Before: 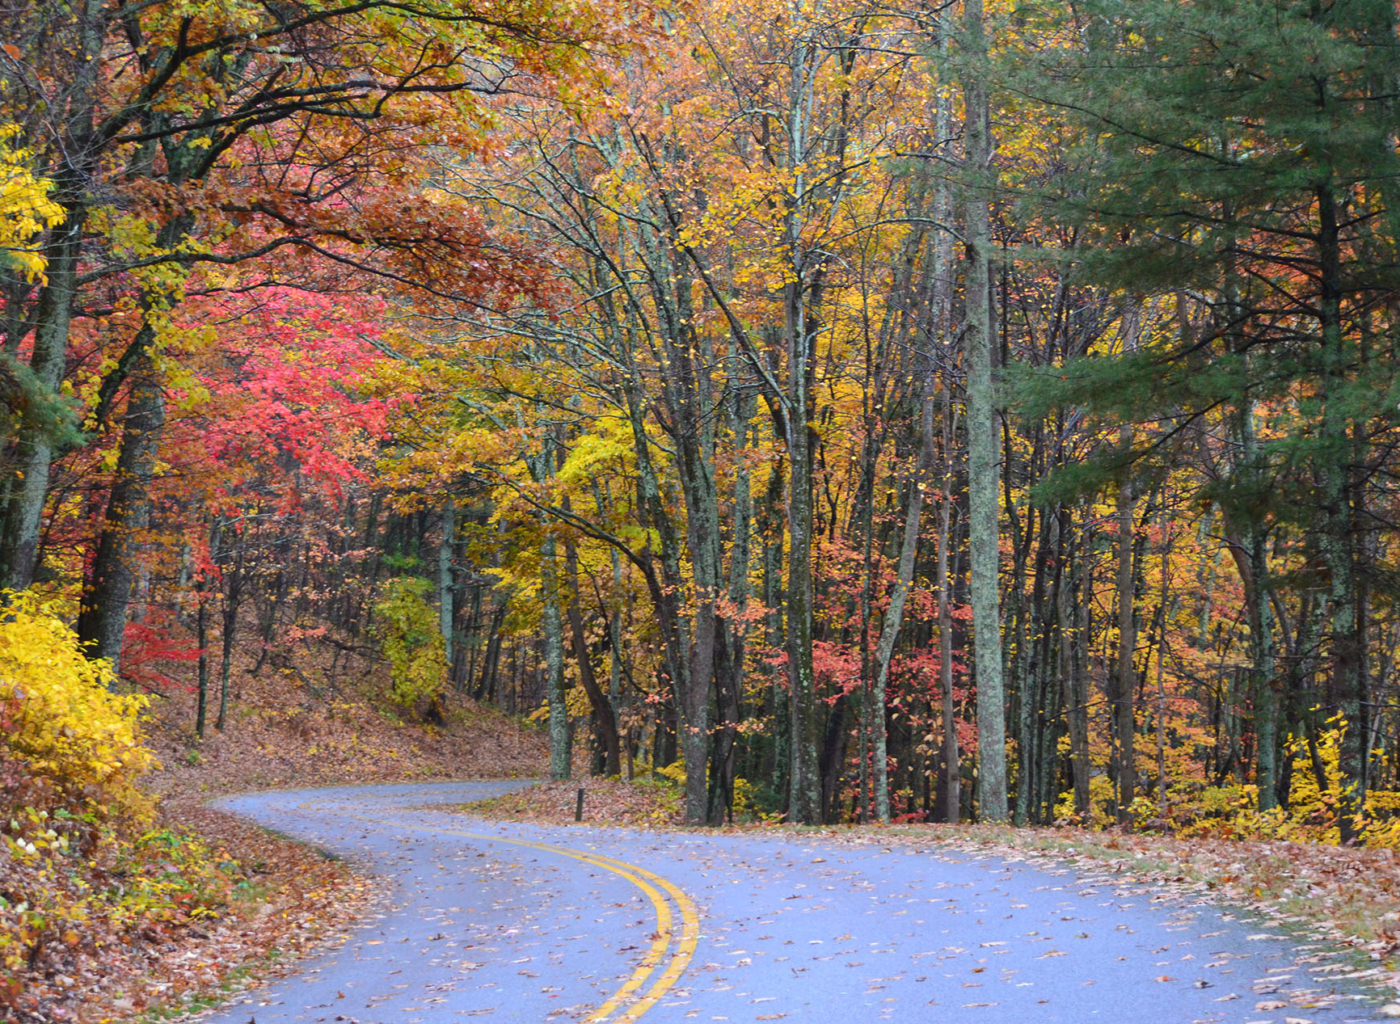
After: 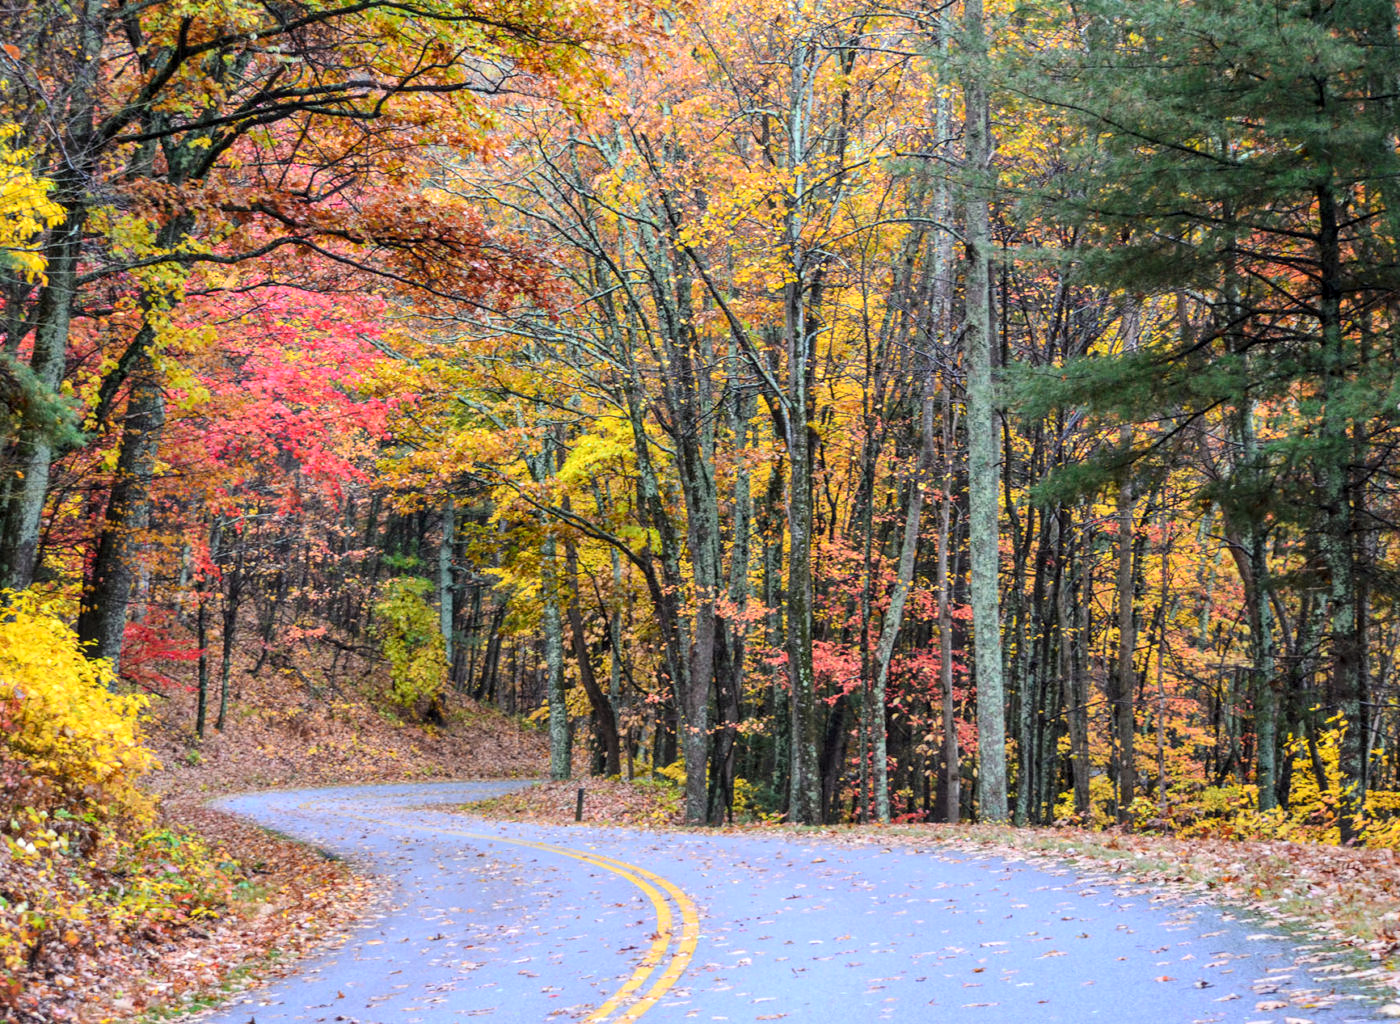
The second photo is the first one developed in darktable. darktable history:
tone curve: curves: ch0 [(0, 0) (0.004, 0.001) (0.133, 0.112) (0.325, 0.362) (0.832, 0.893) (1, 1)], color space Lab, linked channels, preserve colors none
local contrast: on, module defaults
